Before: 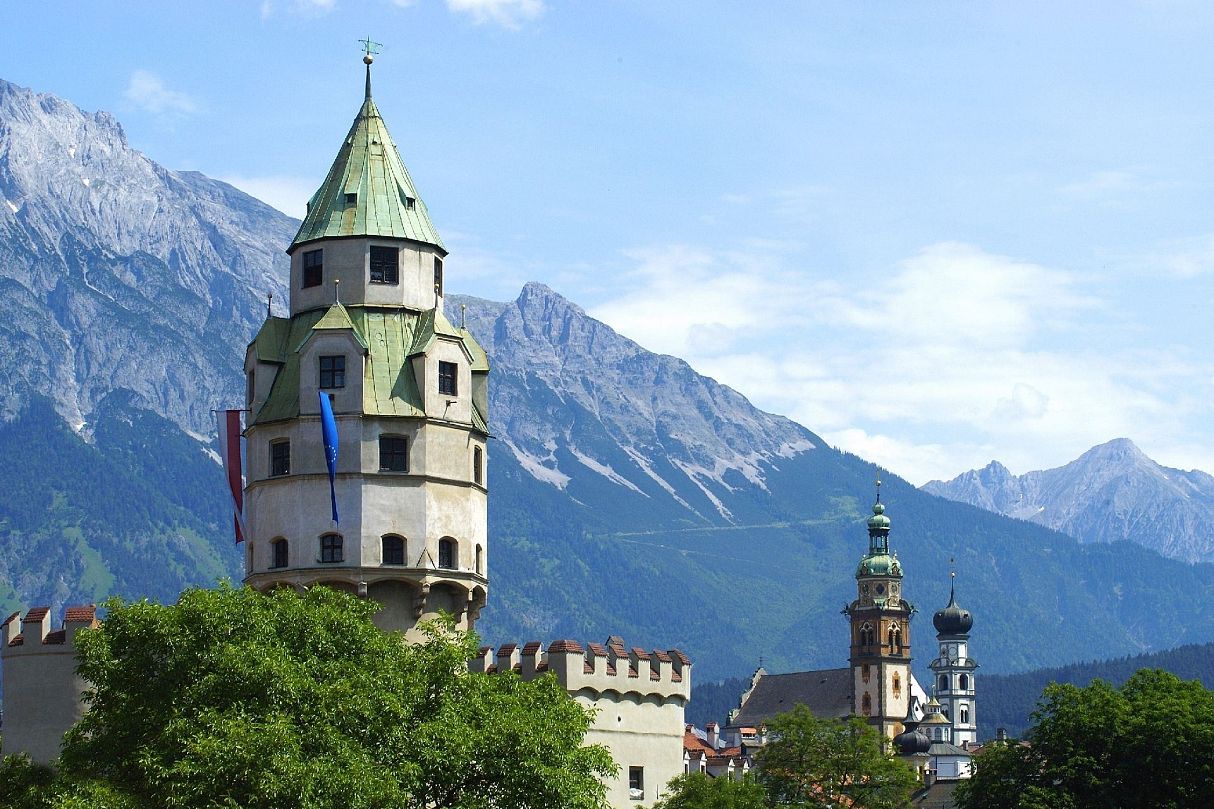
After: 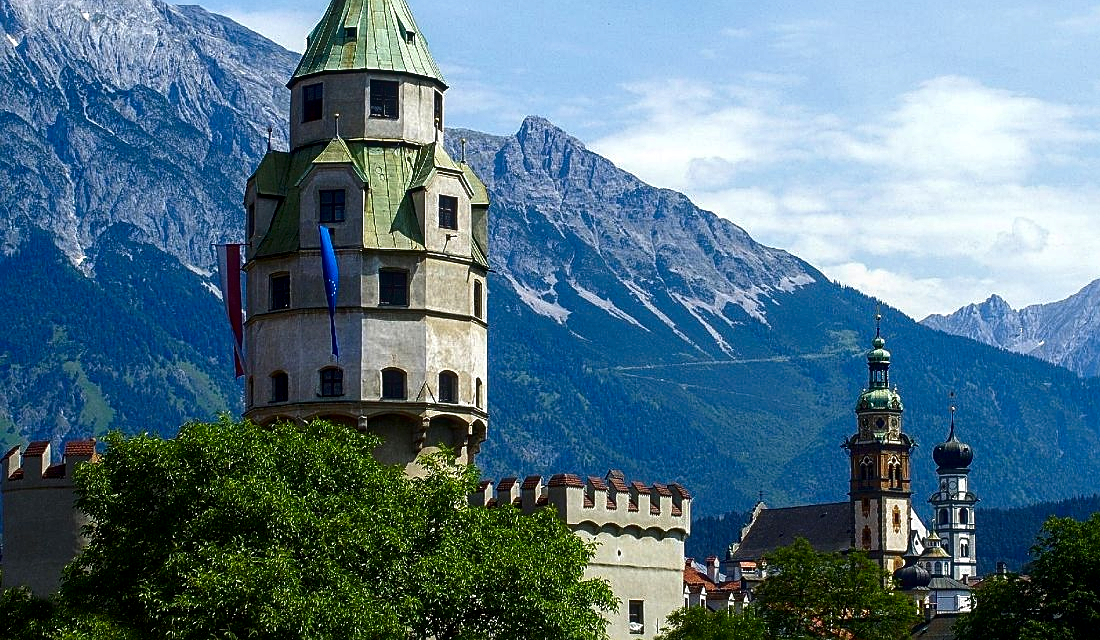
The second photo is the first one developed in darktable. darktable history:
contrast brightness saturation: contrast 0.099, brightness -0.271, saturation 0.148
sharpen: radius 1.962
local contrast: on, module defaults
crop: top 20.593%, right 9.37%, bottom 0.245%
